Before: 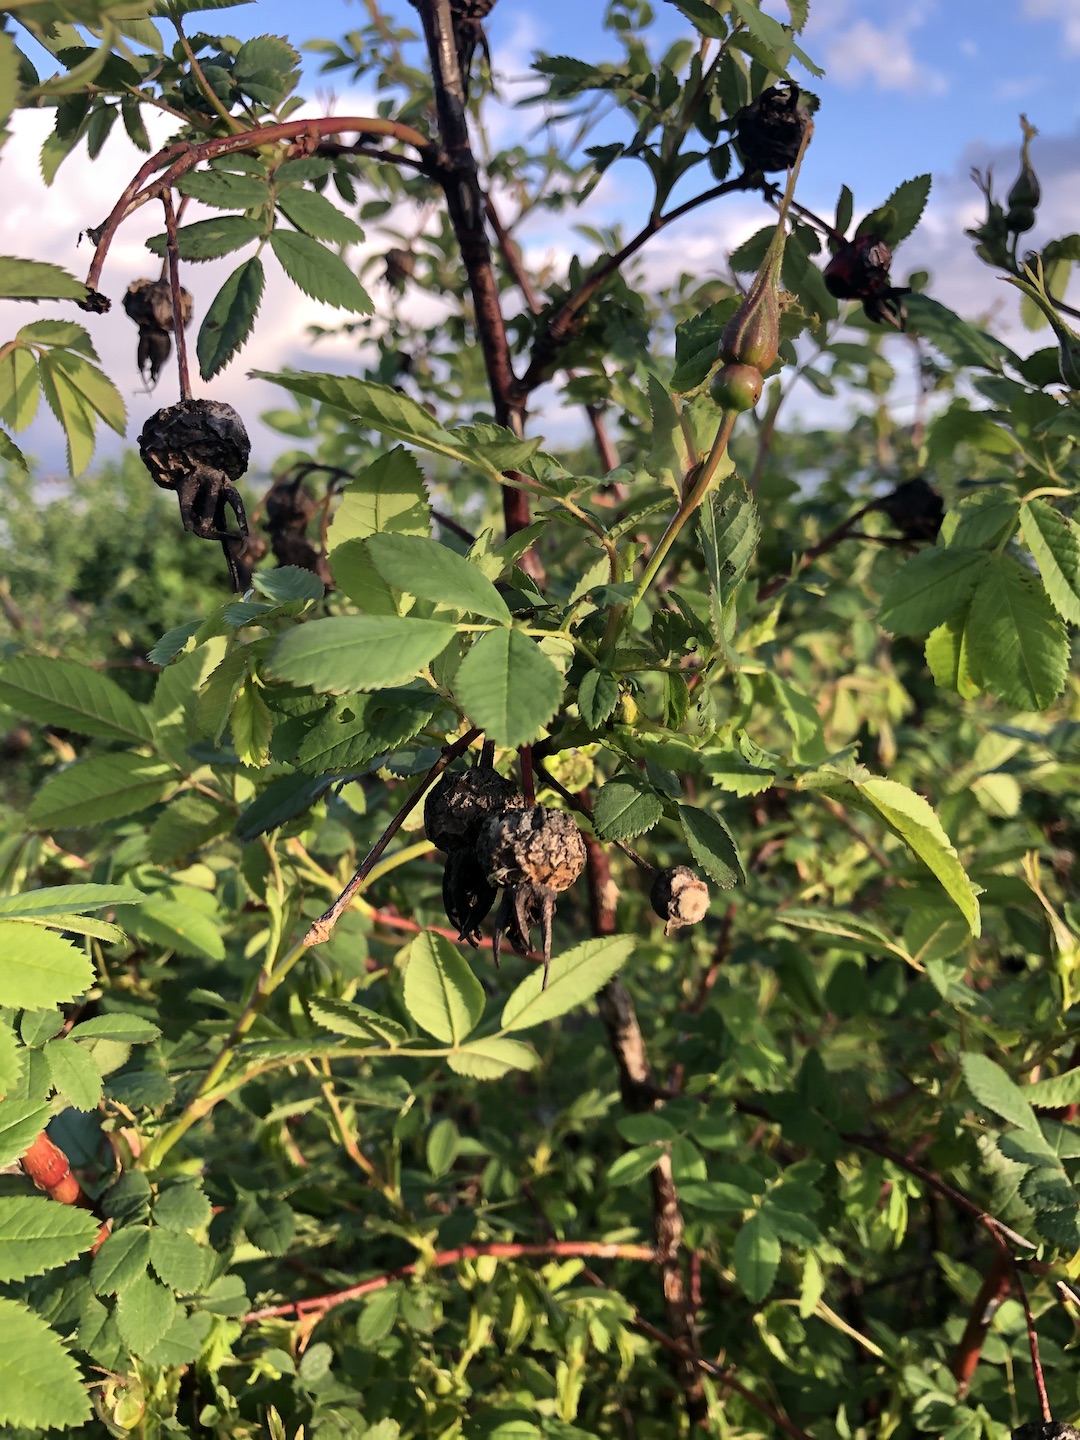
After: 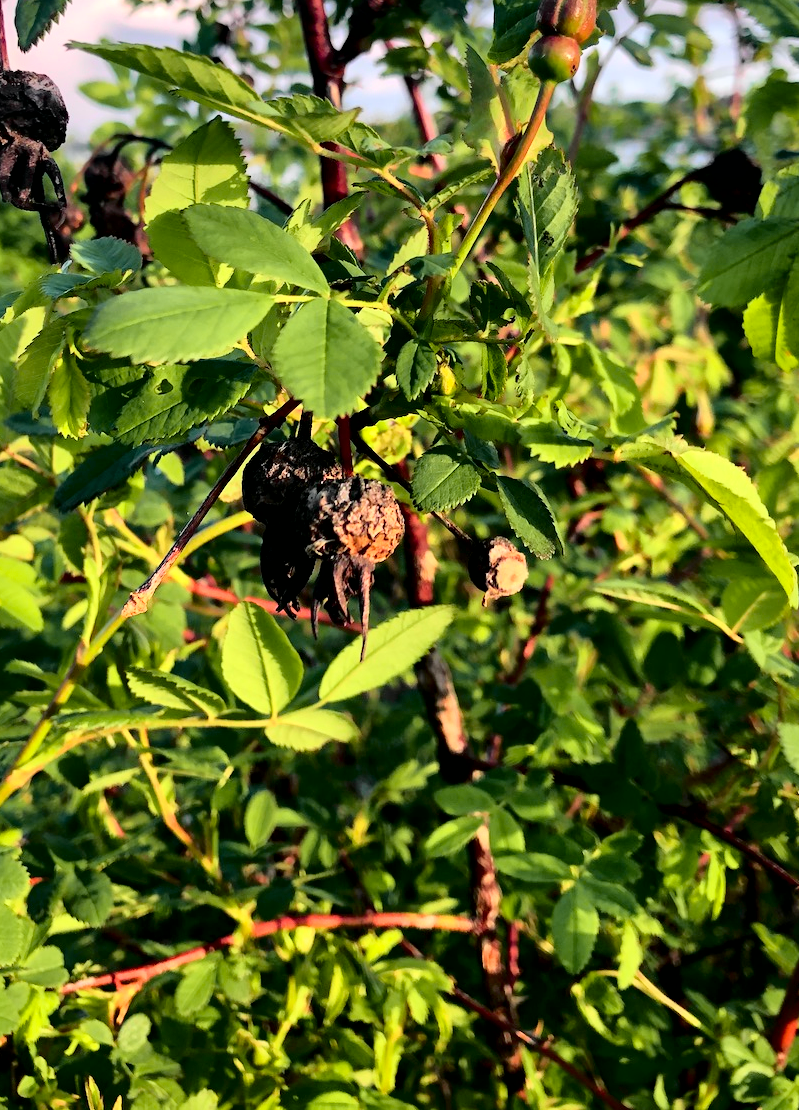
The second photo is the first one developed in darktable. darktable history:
crop: left 16.871%, top 22.857%, right 9.116%
tone curve: curves: ch0 [(0, 0) (0.135, 0.09) (0.326, 0.386) (0.489, 0.573) (0.663, 0.749) (0.854, 0.897) (1, 0.974)]; ch1 [(0, 0) (0.366, 0.367) (0.475, 0.453) (0.494, 0.493) (0.504, 0.497) (0.544, 0.569) (0.562, 0.605) (0.622, 0.694) (1, 1)]; ch2 [(0, 0) (0.333, 0.346) (0.375, 0.375) (0.424, 0.43) (0.476, 0.492) (0.502, 0.503) (0.533, 0.534) (0.572, 0.603) (0.605, 0.656) (0.641, 0.709) (1, 1)], color space Lab, independent channels, preserve colors none
color balance: on, module defaults
local contrast: mode bilateral grid, contrast 25, coarseness 60, detail 151%, midtone range 0.2
